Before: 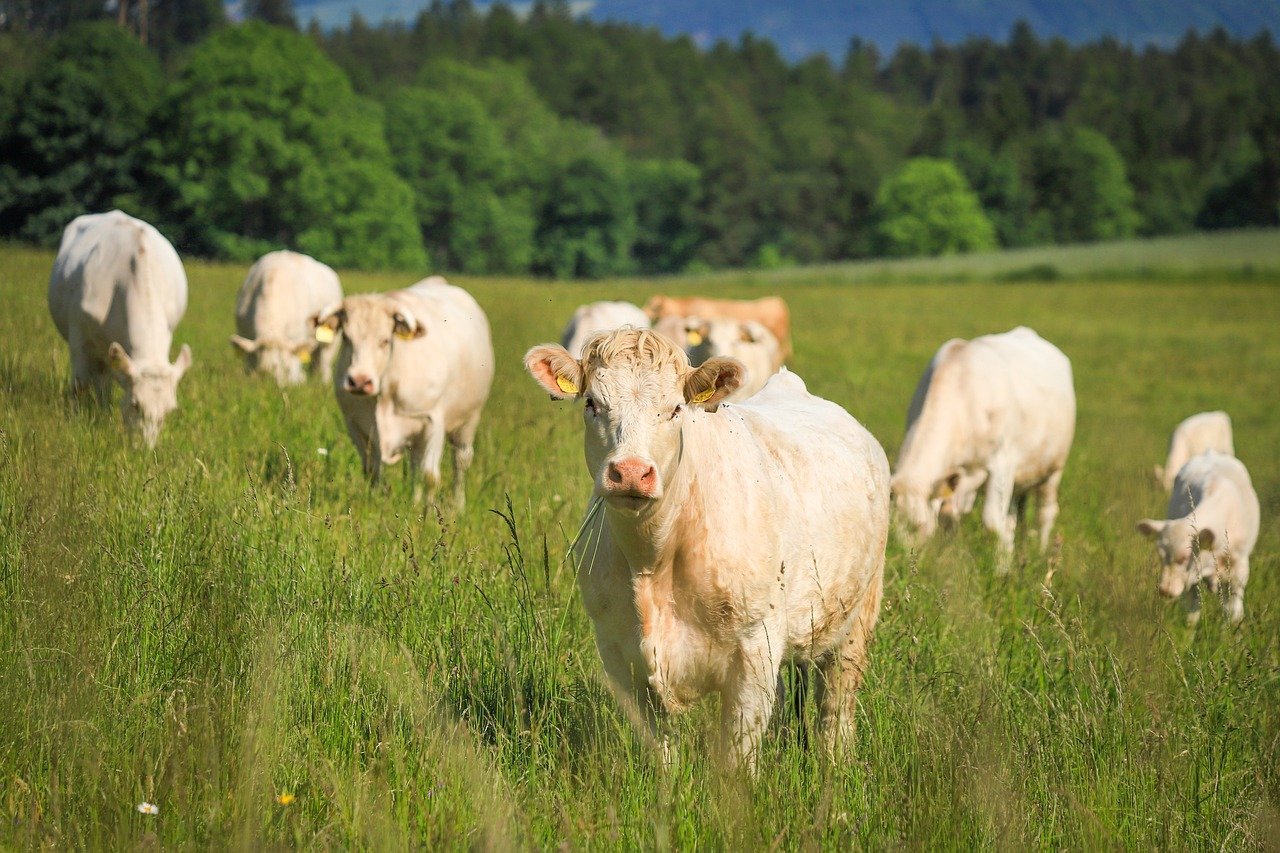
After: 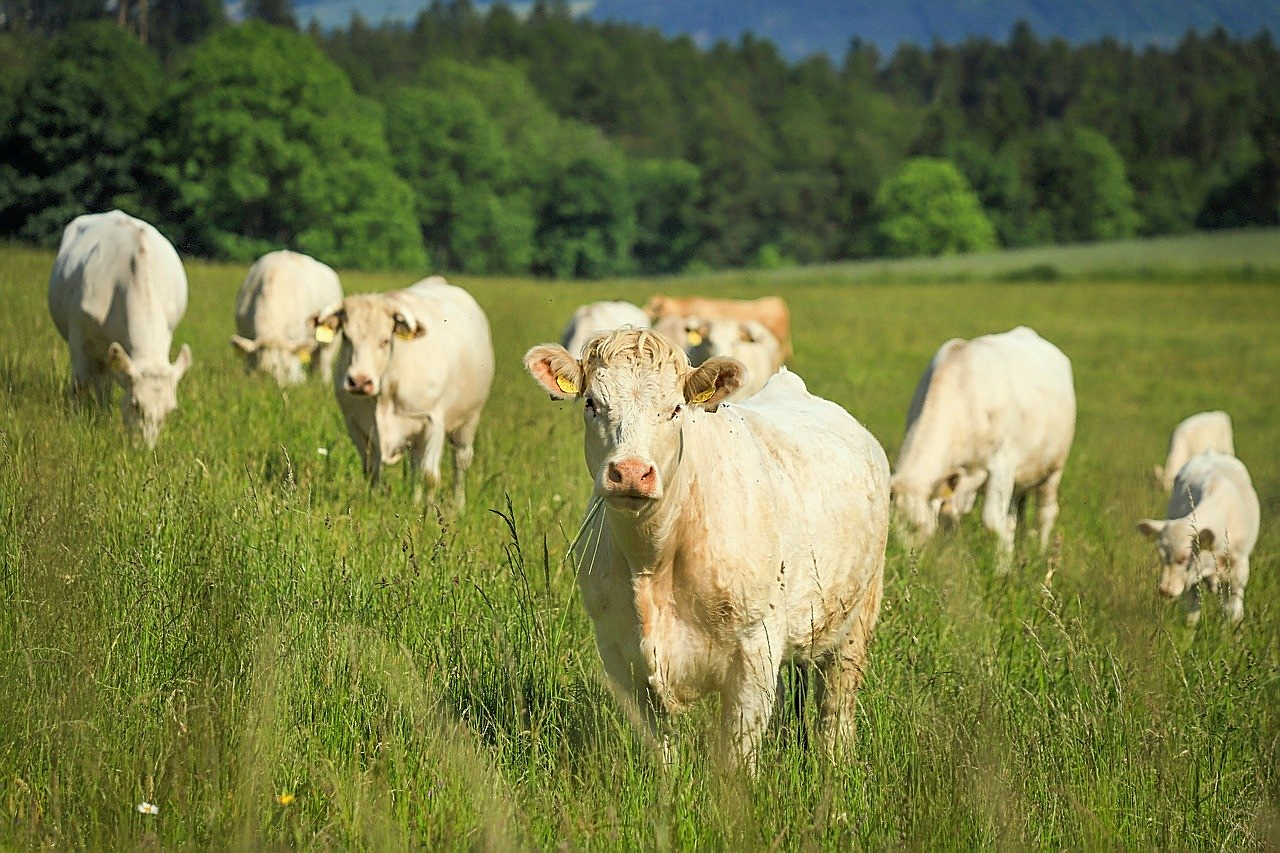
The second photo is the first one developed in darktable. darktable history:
exposure: black level correction 0.001, compensate highlight preservation false
sharpen: amount 0.556
color correction: highlights a* -4.53, highlights b* 5.03, saturation 0.941
